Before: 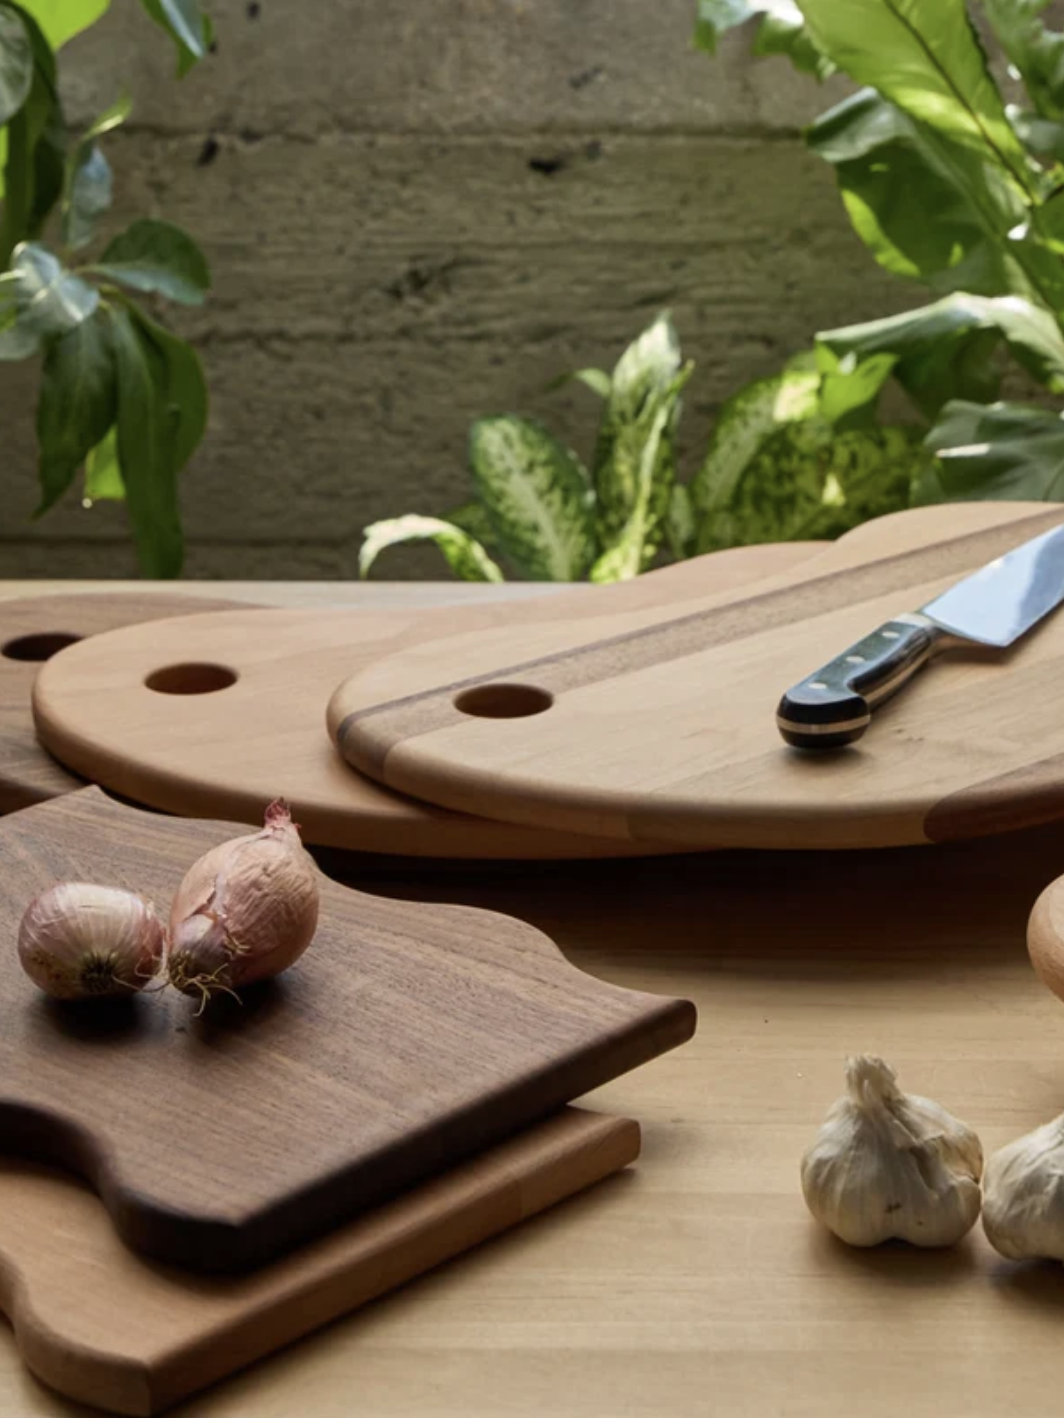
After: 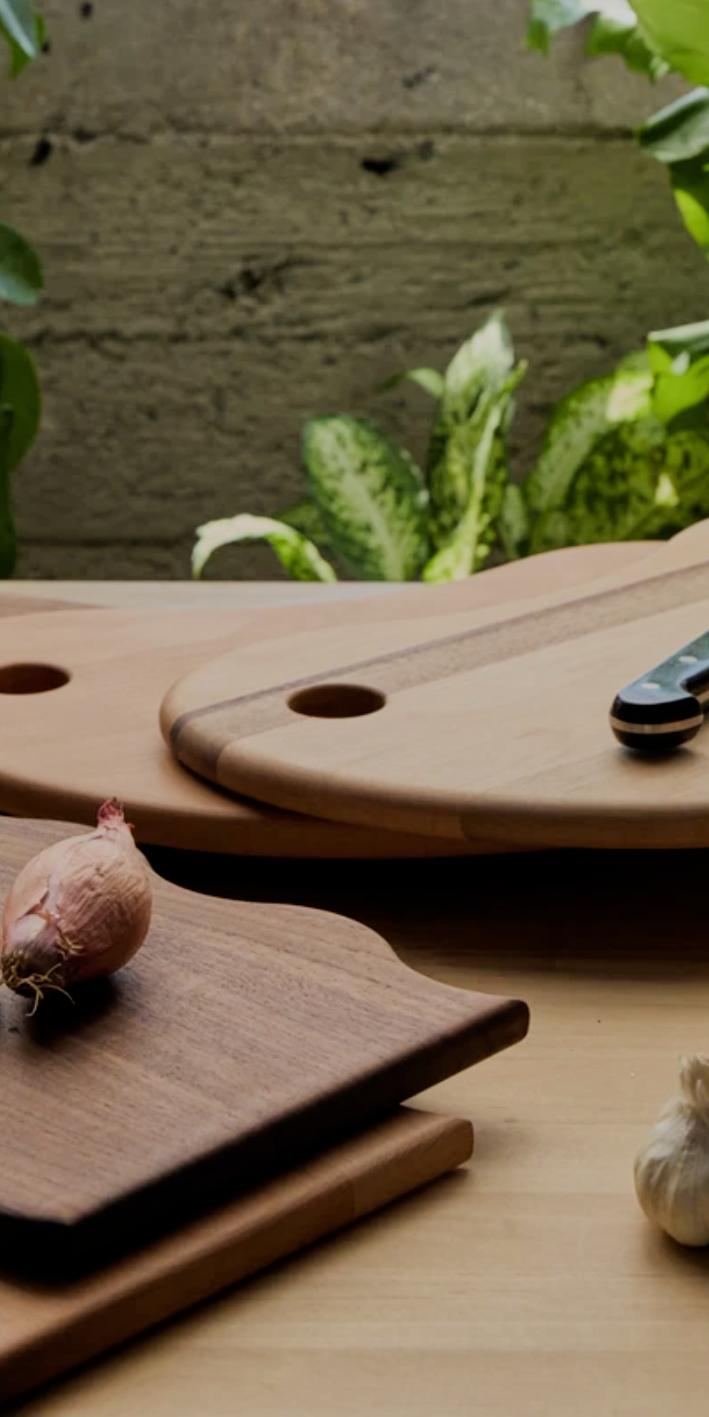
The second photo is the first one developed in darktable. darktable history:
crop and rotate: left 15.754%, right 17.579%
filmic rgb: black relative exposure -7.15 EV, white relative exposure 5.36 EV, hardness 3.02
